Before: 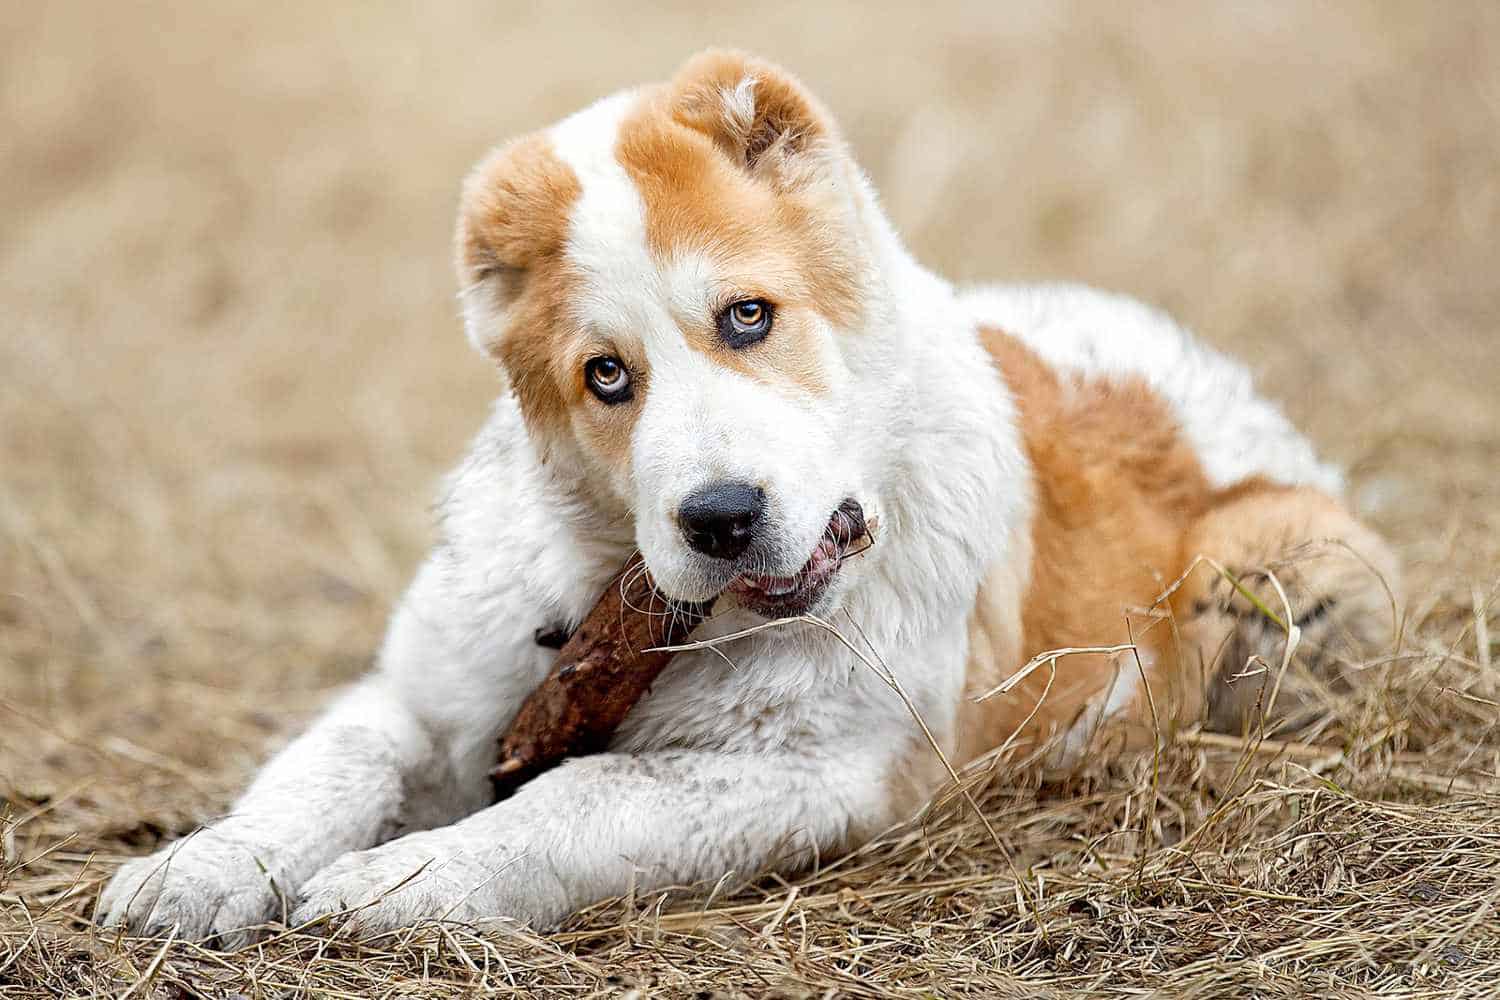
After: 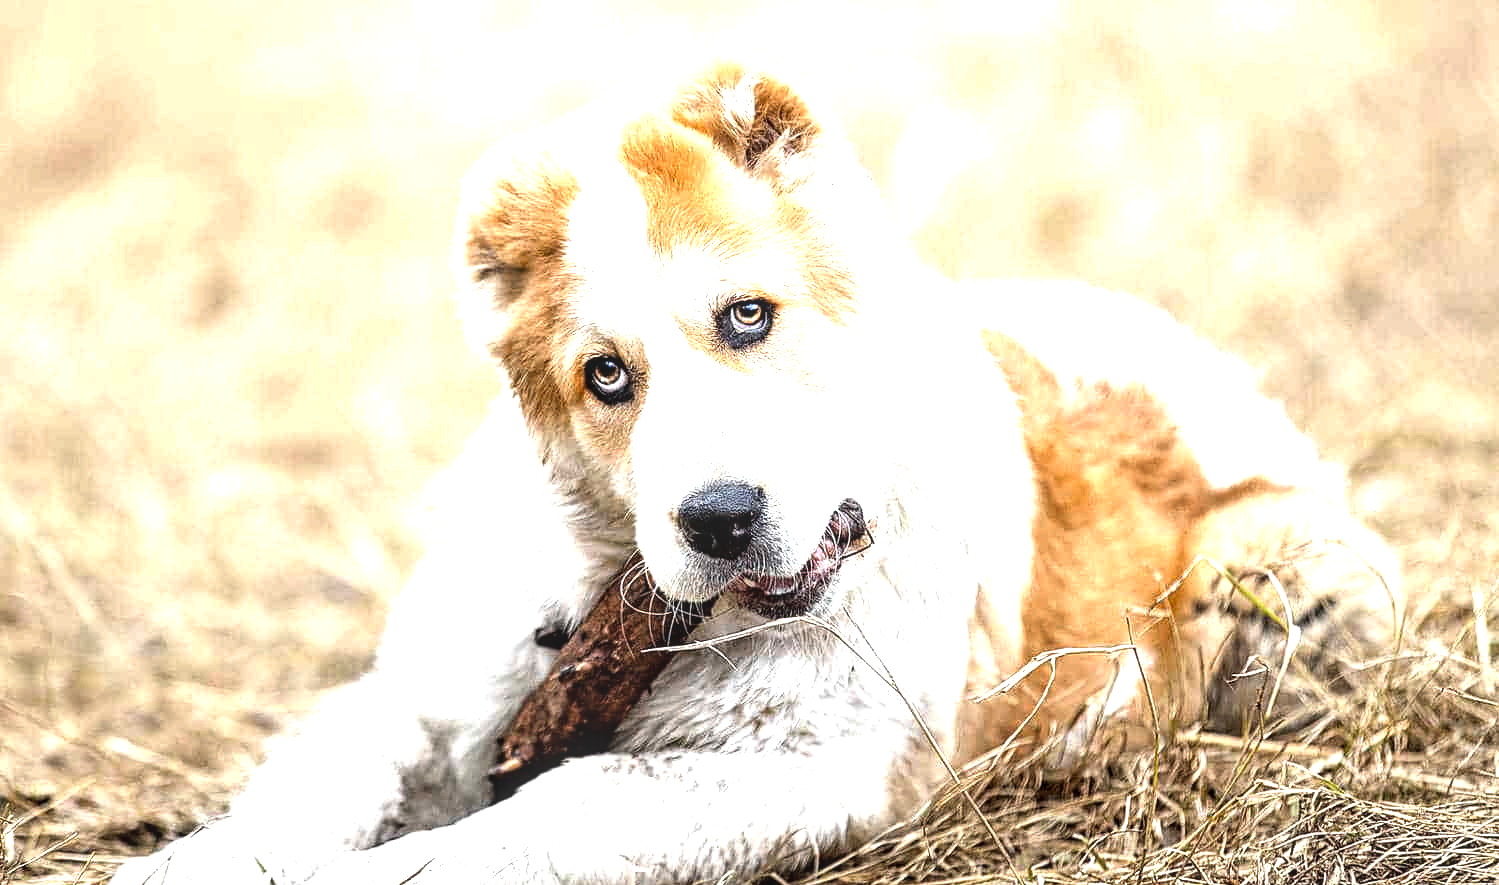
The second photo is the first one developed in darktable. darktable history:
local contrast: on, module defaults
crop and rotate: top 0%, bottom 11.49%
tone curve: curves: ch0 [(0, 0) (0.153, 0.06) (1, 1)], color space Lab, linked channels, preserve colors none
exposure: black level correction 0, exposure 1.1 EV, compensate highlight preservation false
